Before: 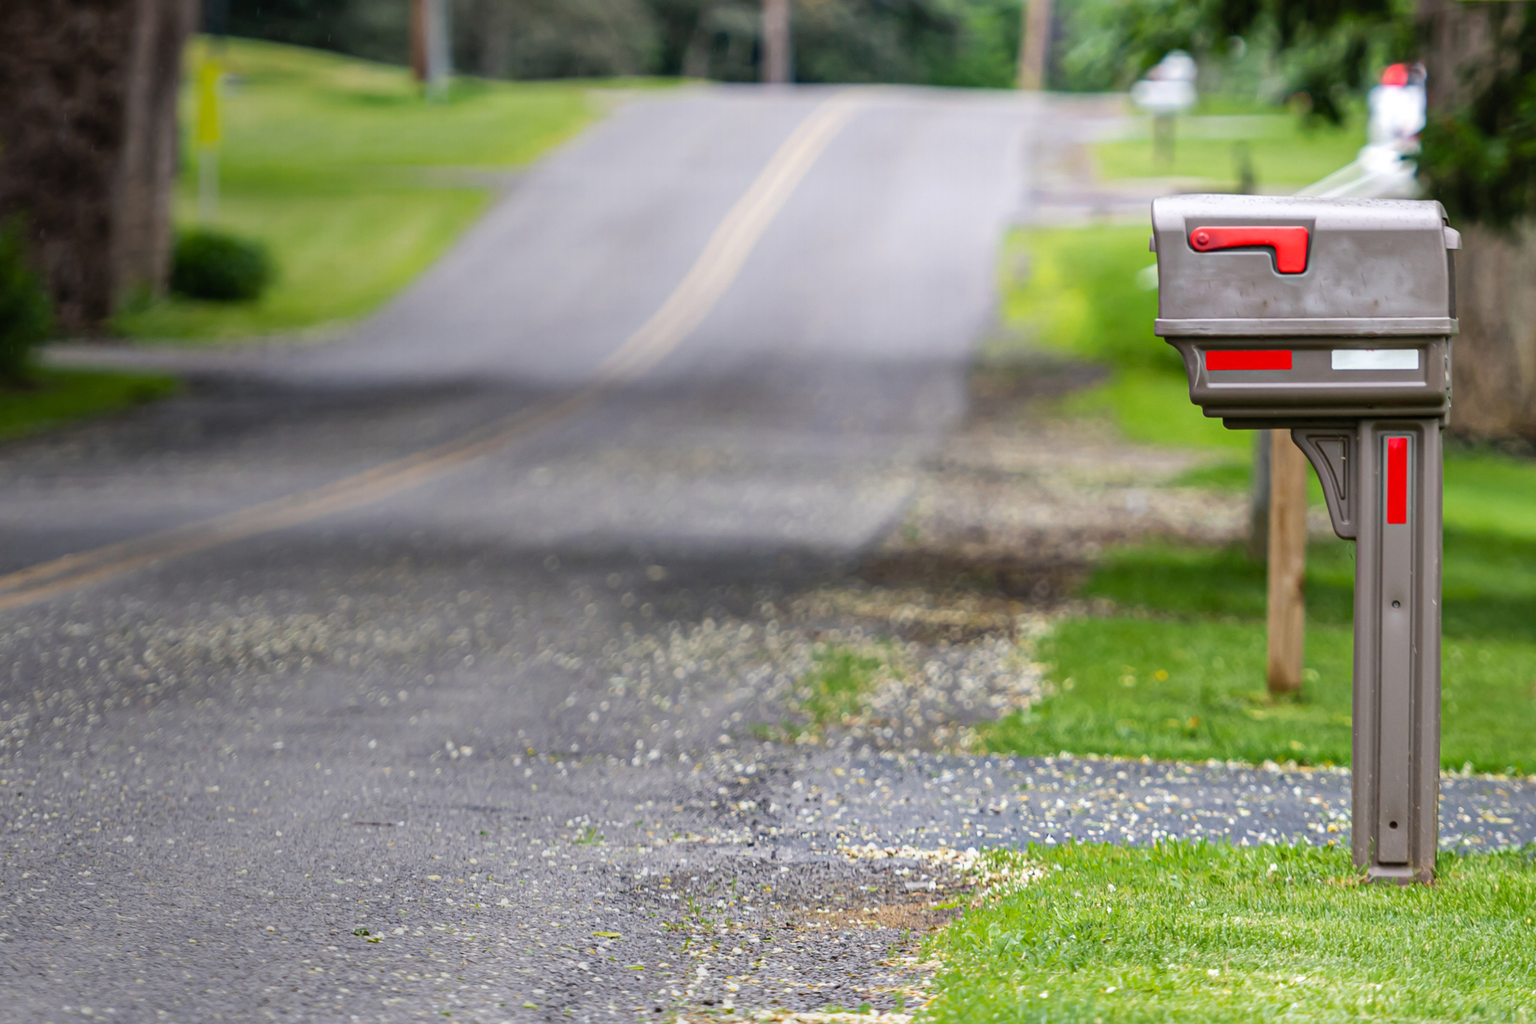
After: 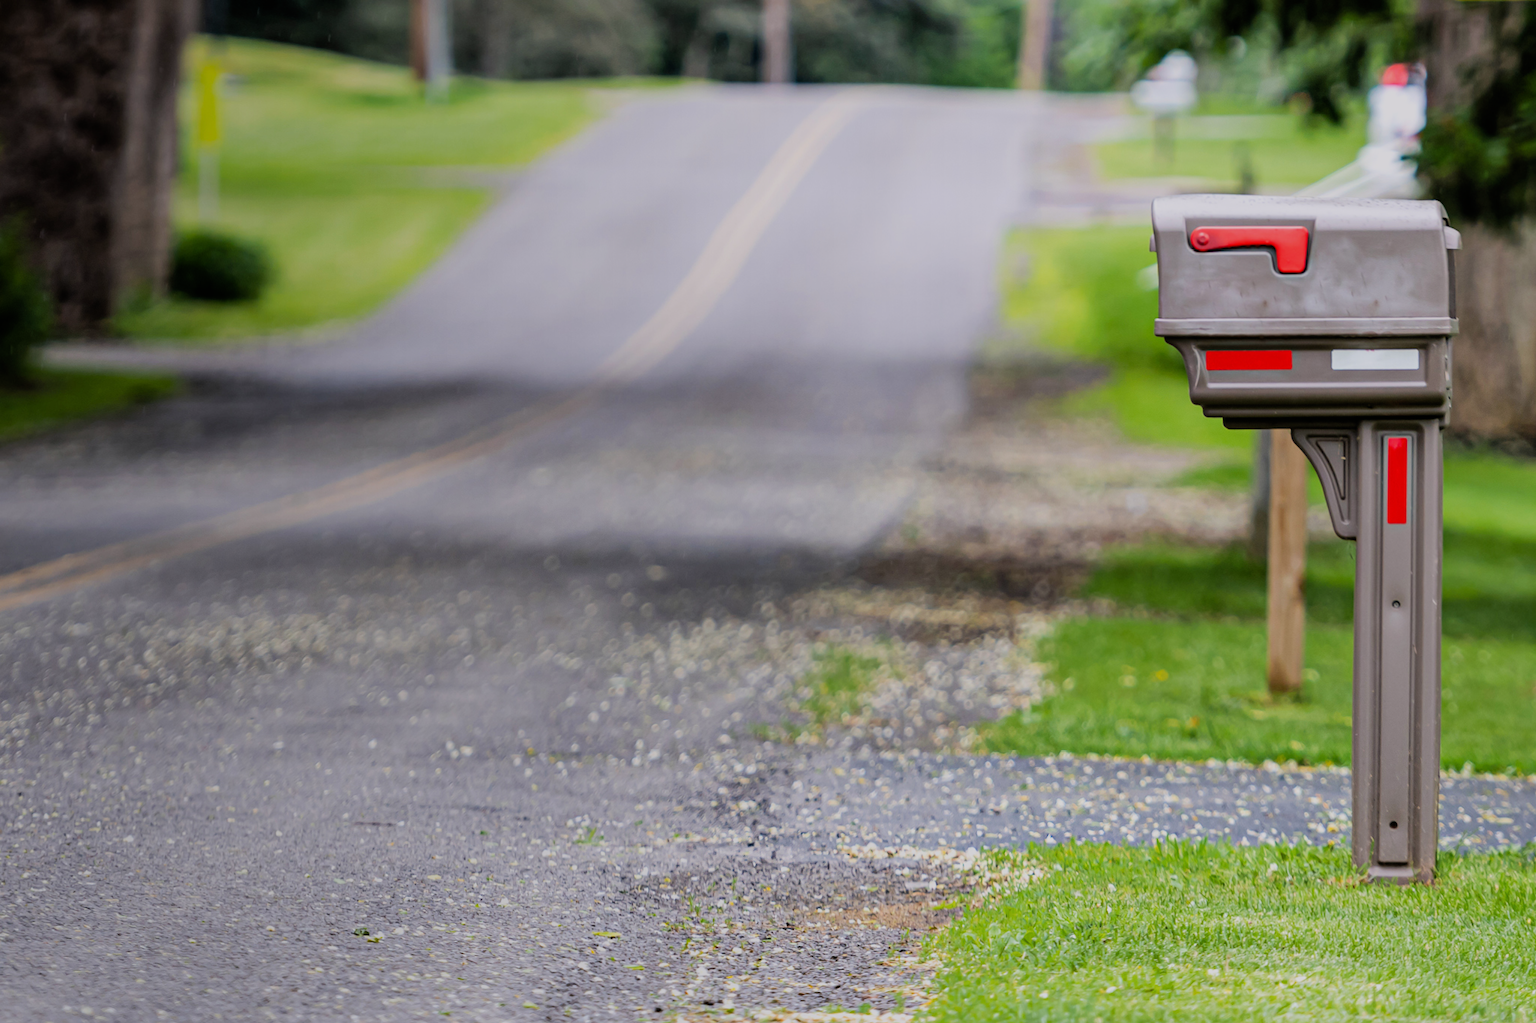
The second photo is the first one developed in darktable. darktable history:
white balance: red 1.009, blue 1.027
filmic rgb: black relative exposure -7.65 EV, white relative exposure 4.56 EV, hardness 3.61
